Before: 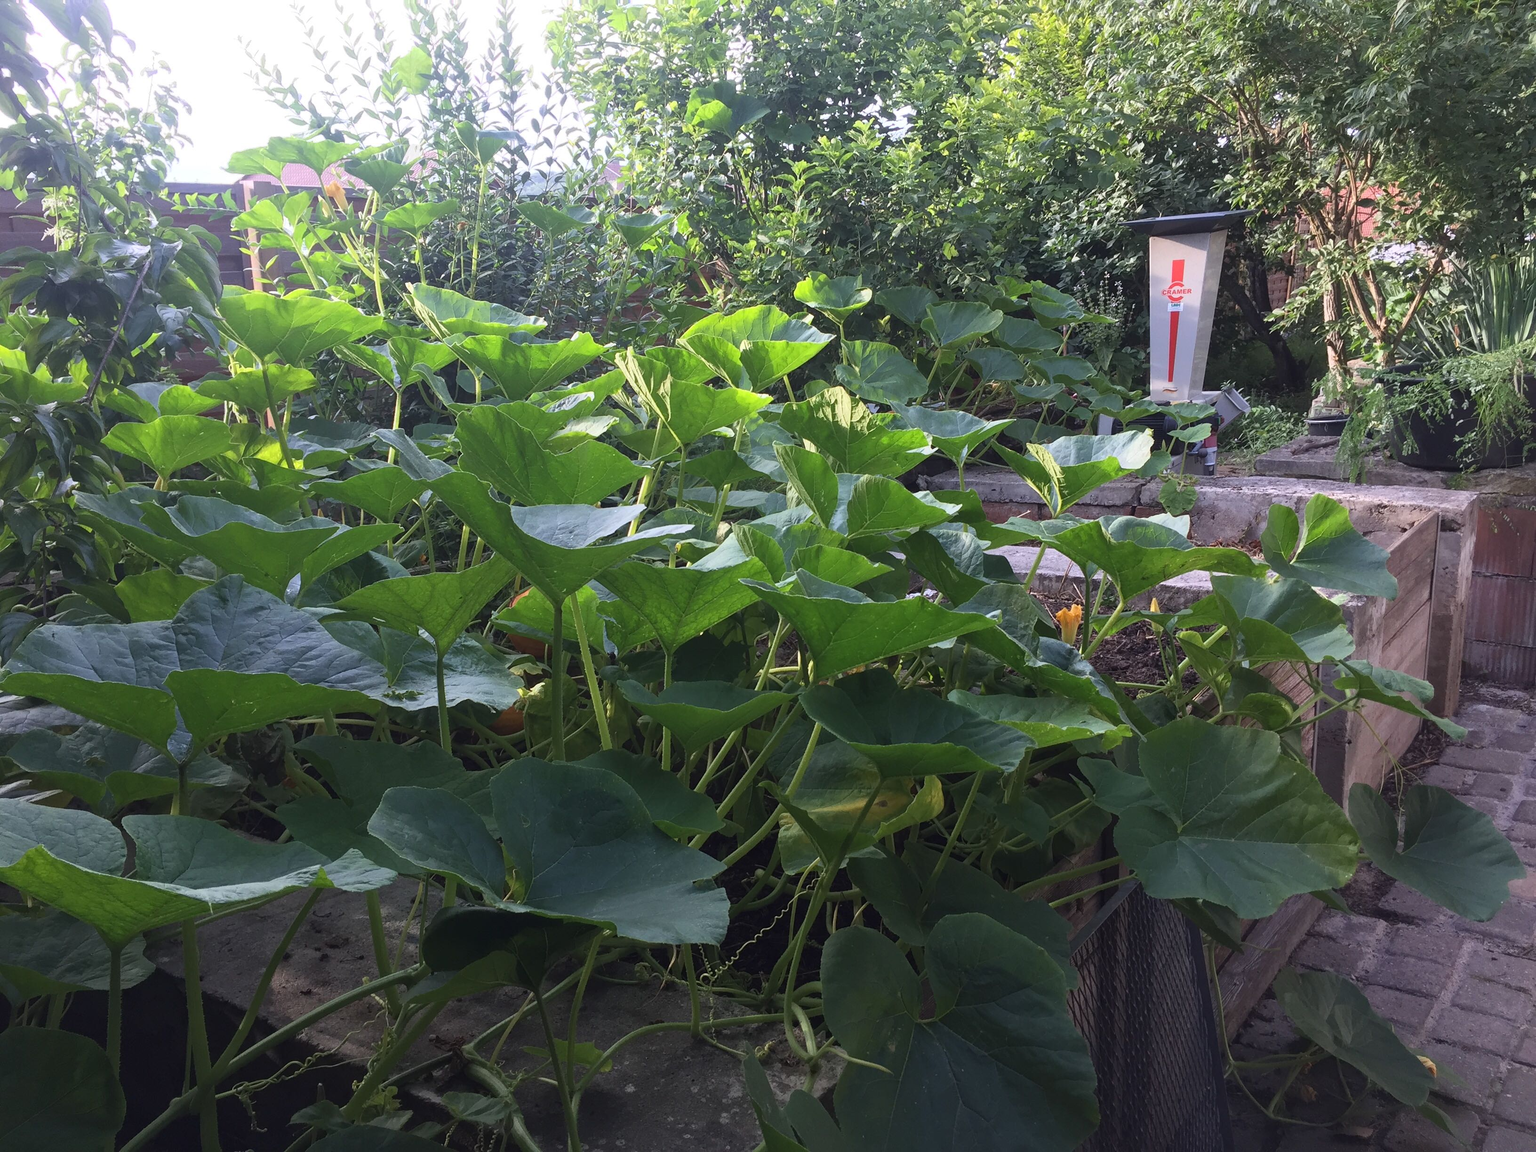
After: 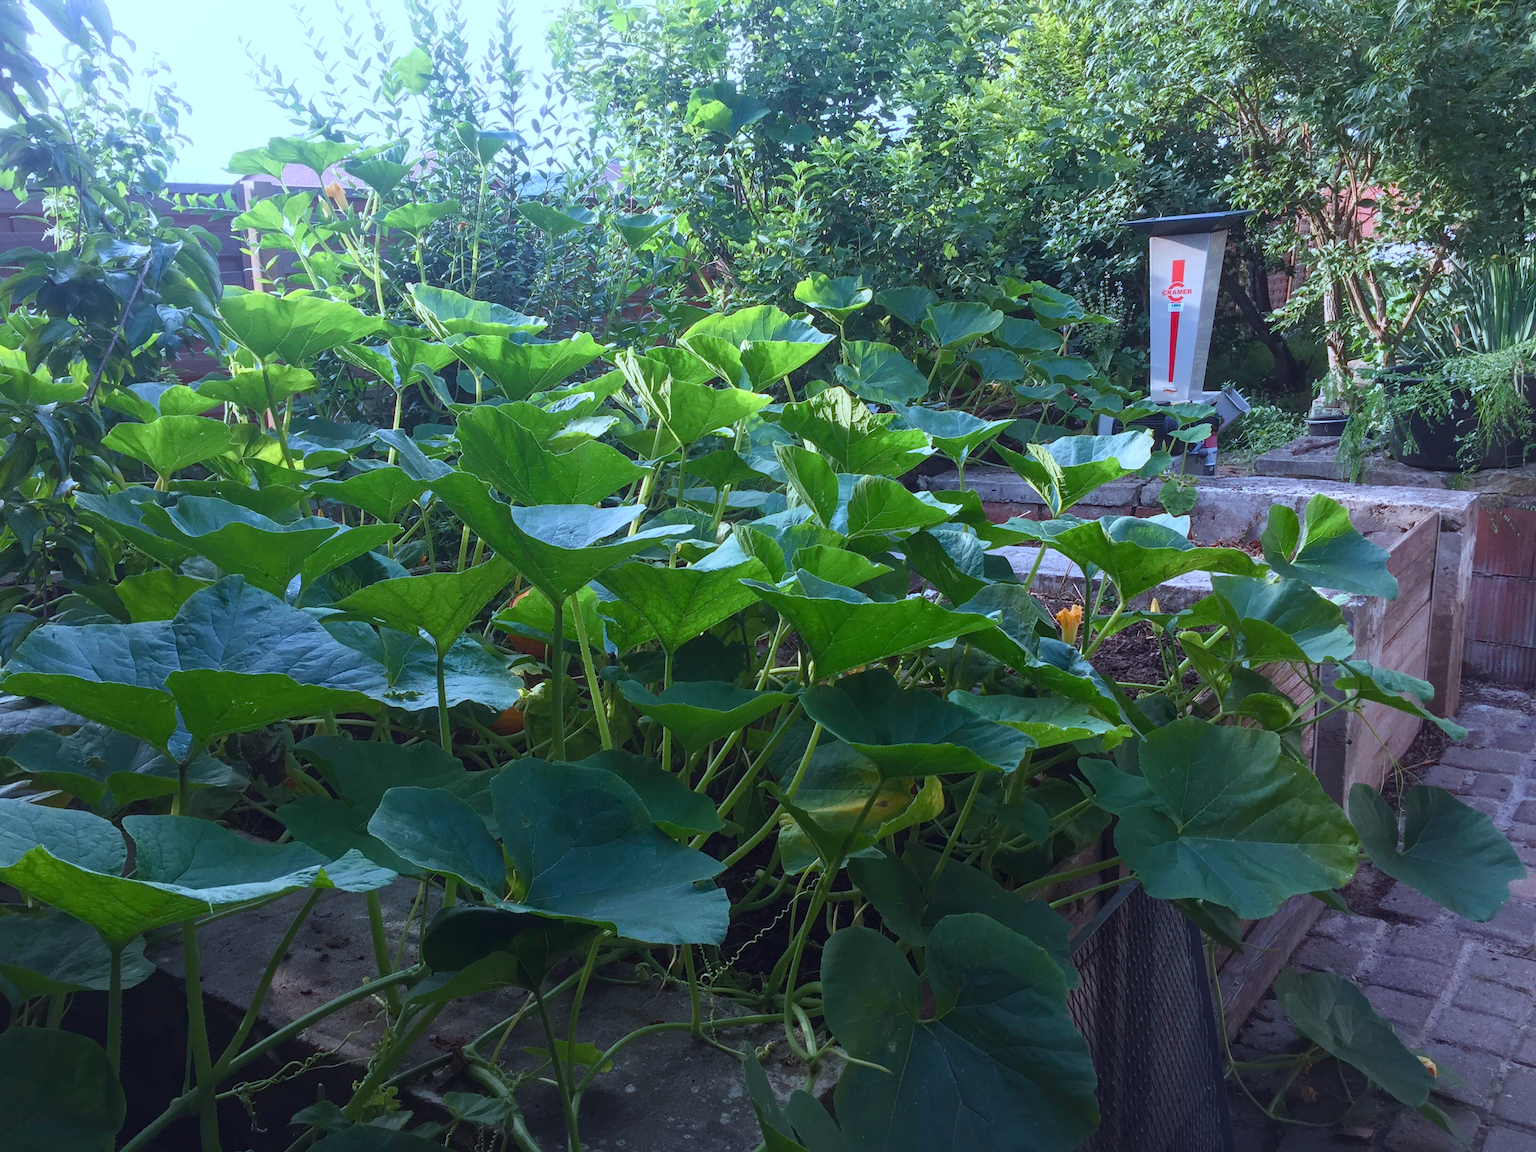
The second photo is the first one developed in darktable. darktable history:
local contrast: detail 109%
color balance rgb: perceptual saturation grading › global saturation 20%, perceptual saturation grading › highlights -25.688%, perceptual saturation grading › shadows 24.893%, global vibrance 20%
color correction: highlights a* -8.94, highlights b* -23.15
